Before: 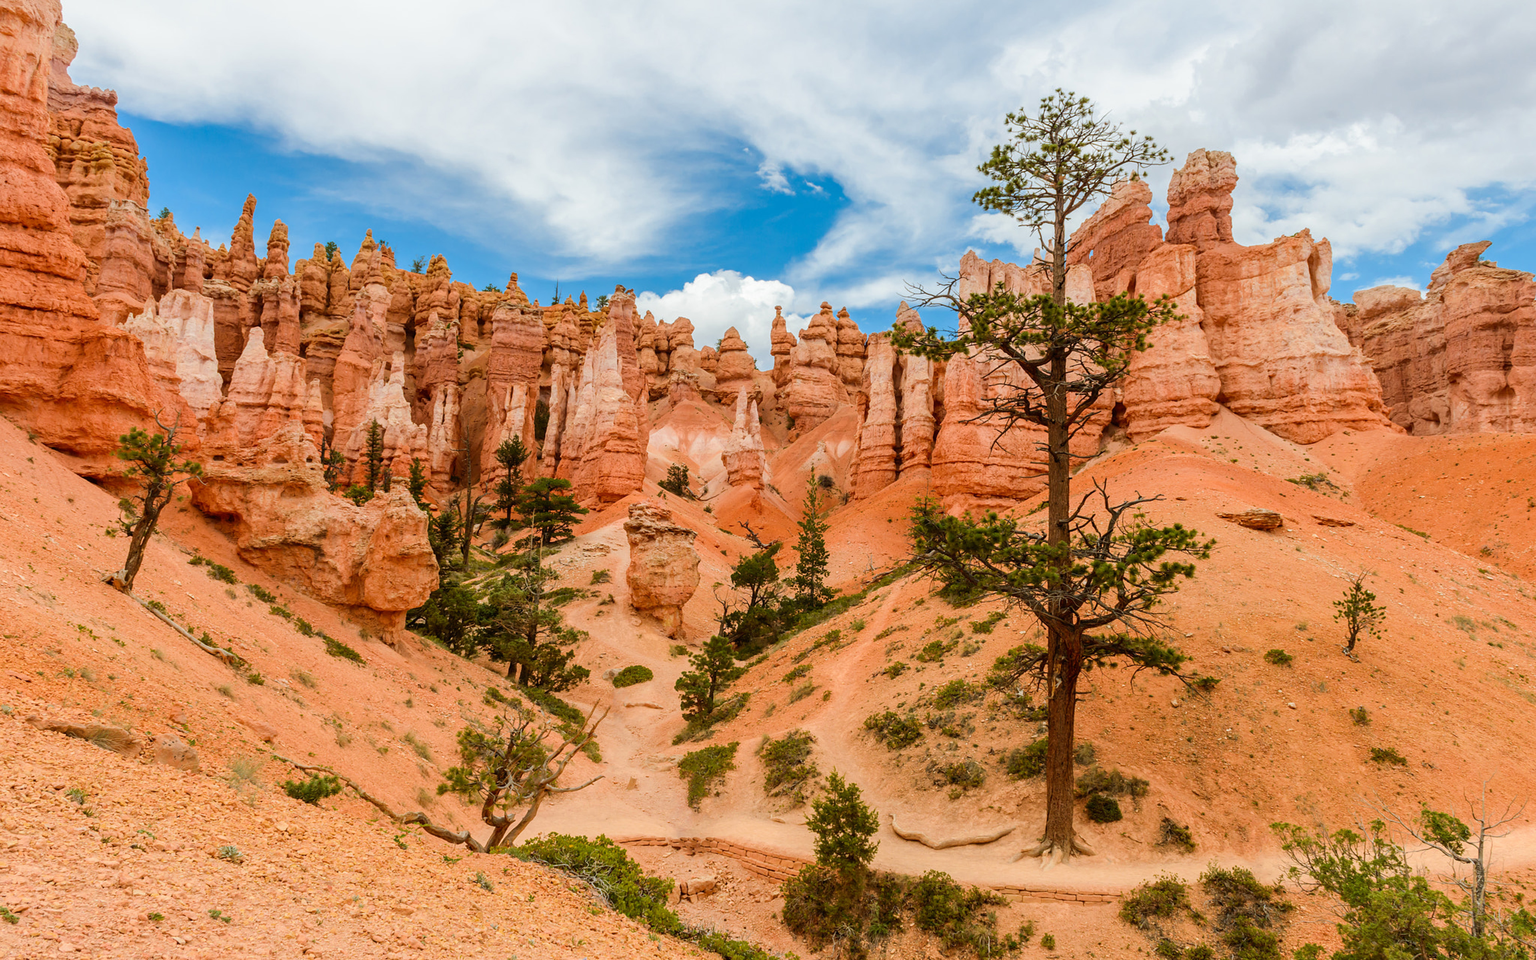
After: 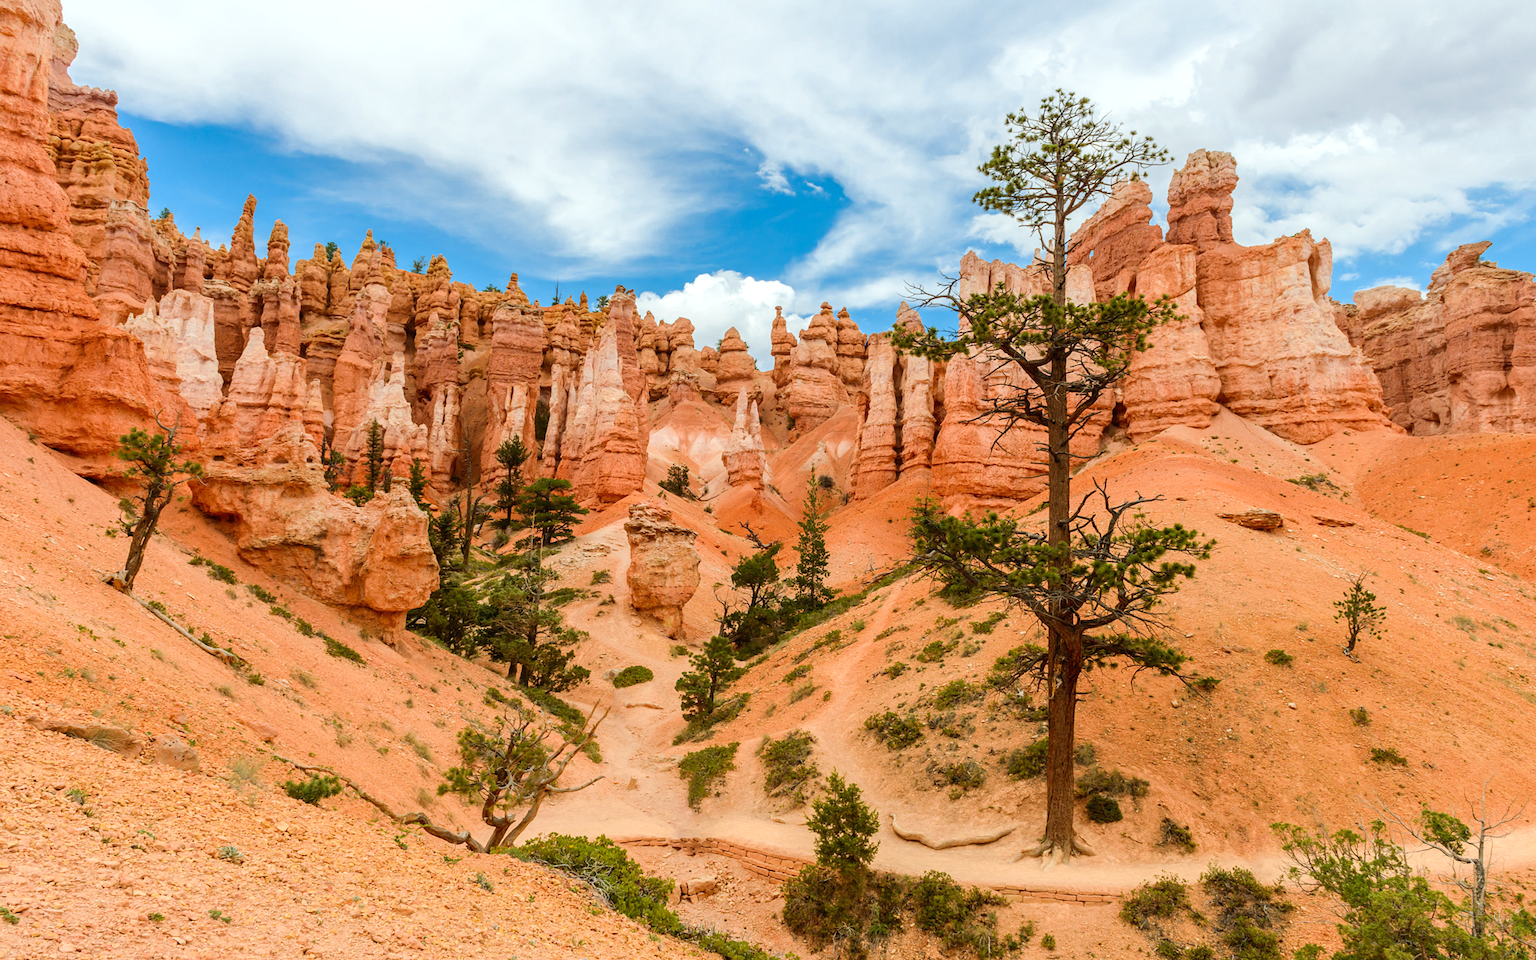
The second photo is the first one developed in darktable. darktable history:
exposure: exposure 0.2 EV, compensate highlight preservation false
white balance: red 0.978, blue 0.999
